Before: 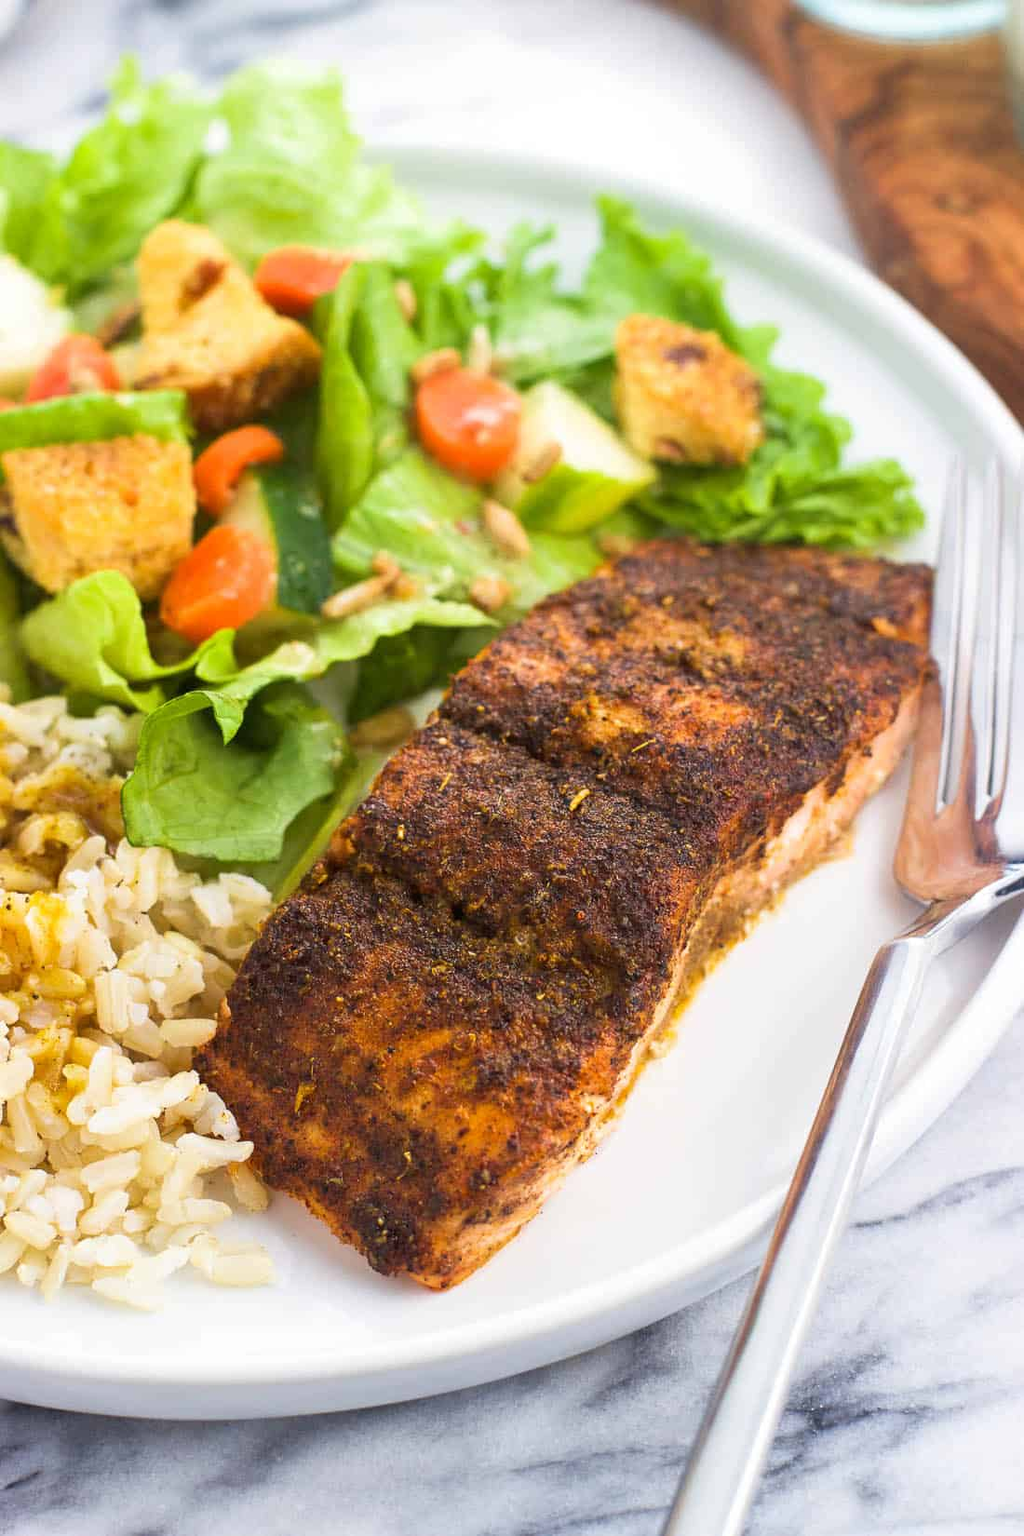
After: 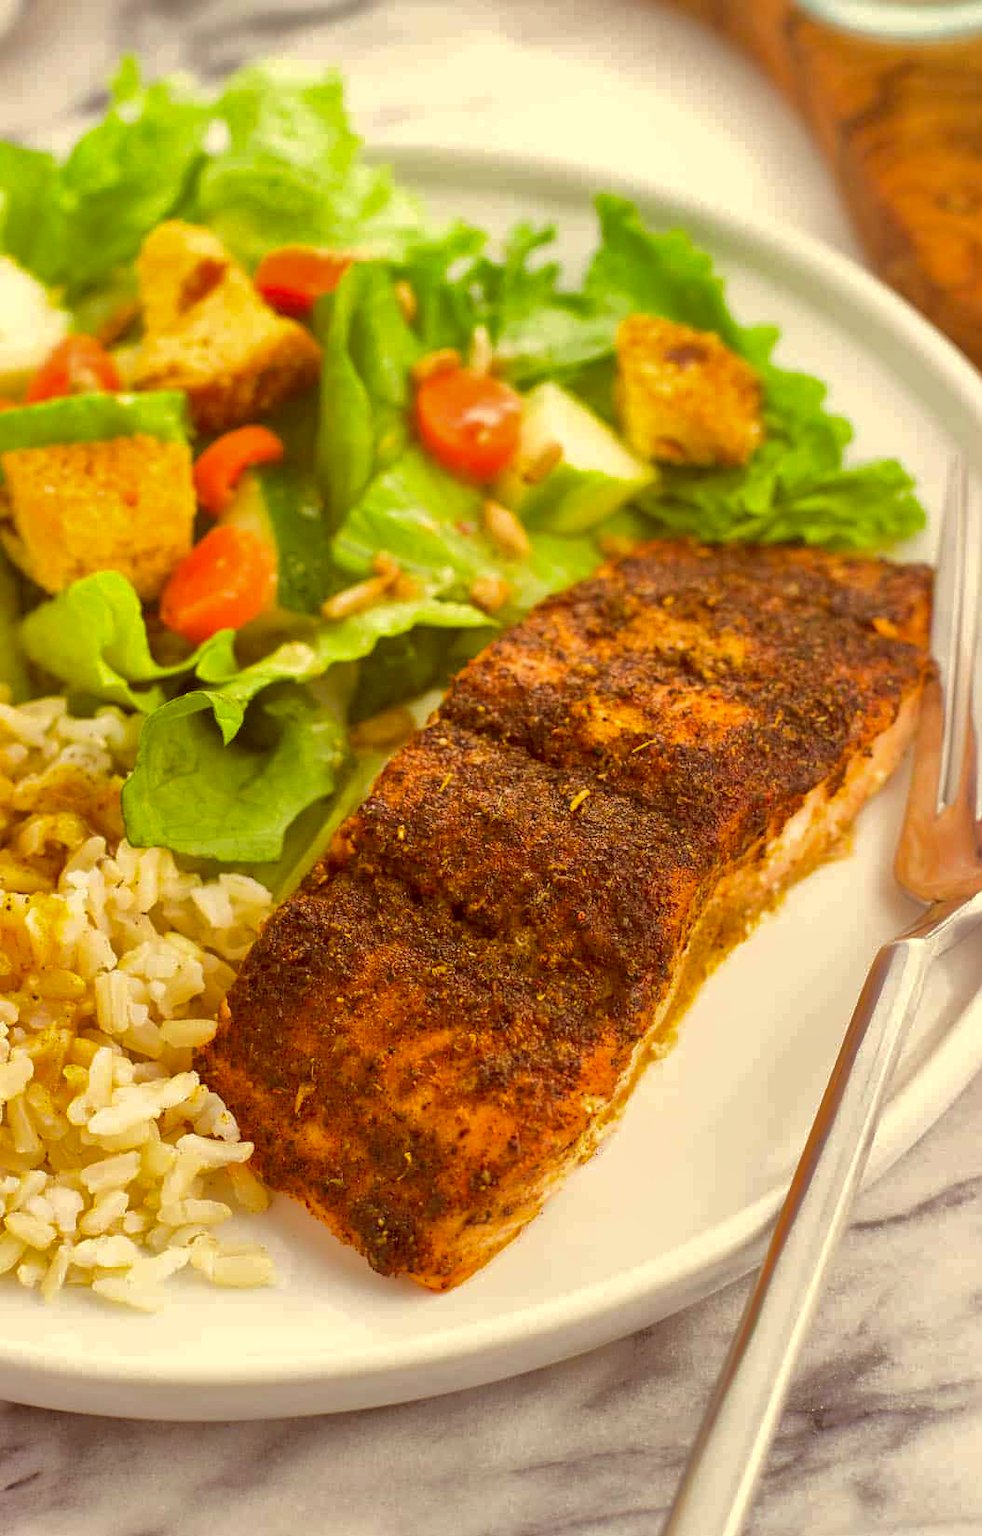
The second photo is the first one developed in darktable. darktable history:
crop: right 4.017%, bottom 0.047%
color correction: highlights a* 1.05, highlights b* 24.84, shadows a* 16.16, shadows b* 24.61
shadows and highlights: shadows 39.67, highlights -59.74
